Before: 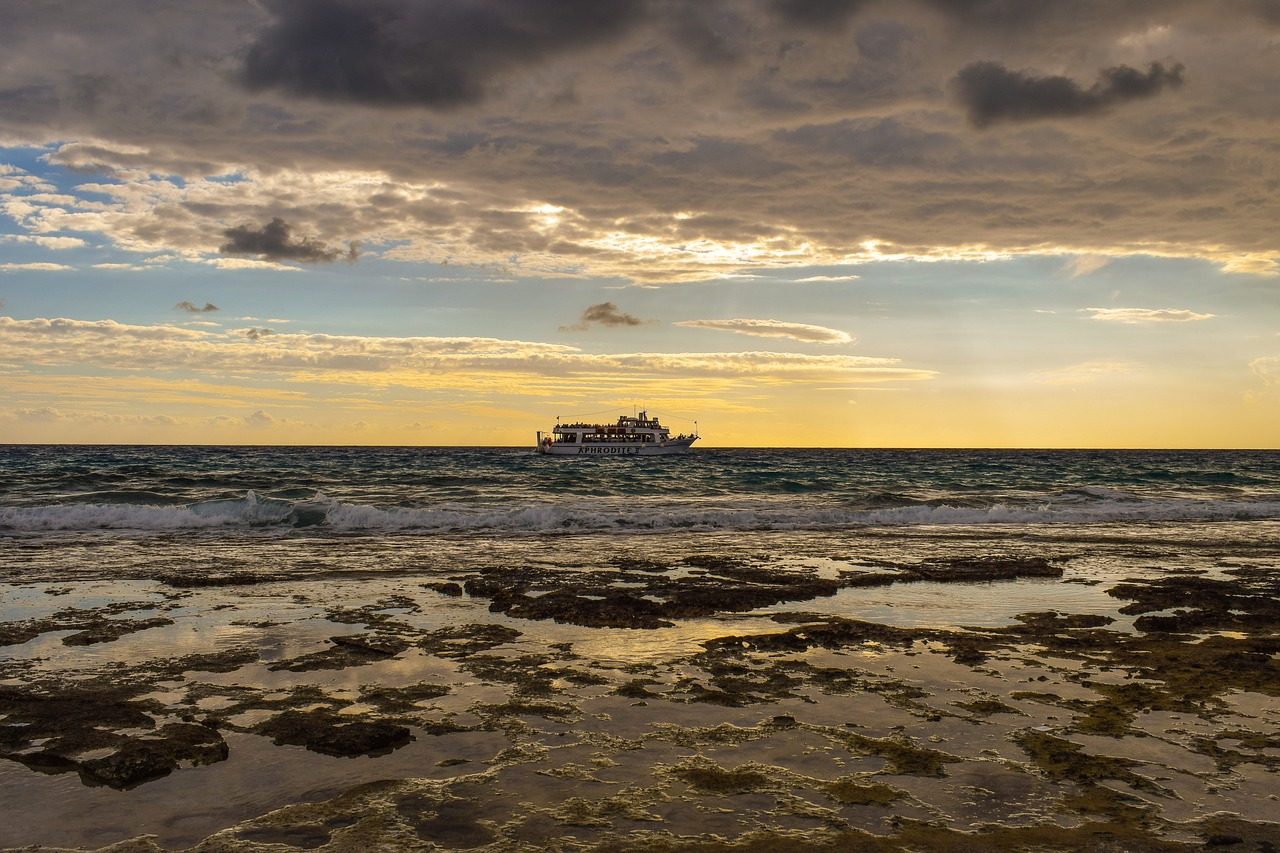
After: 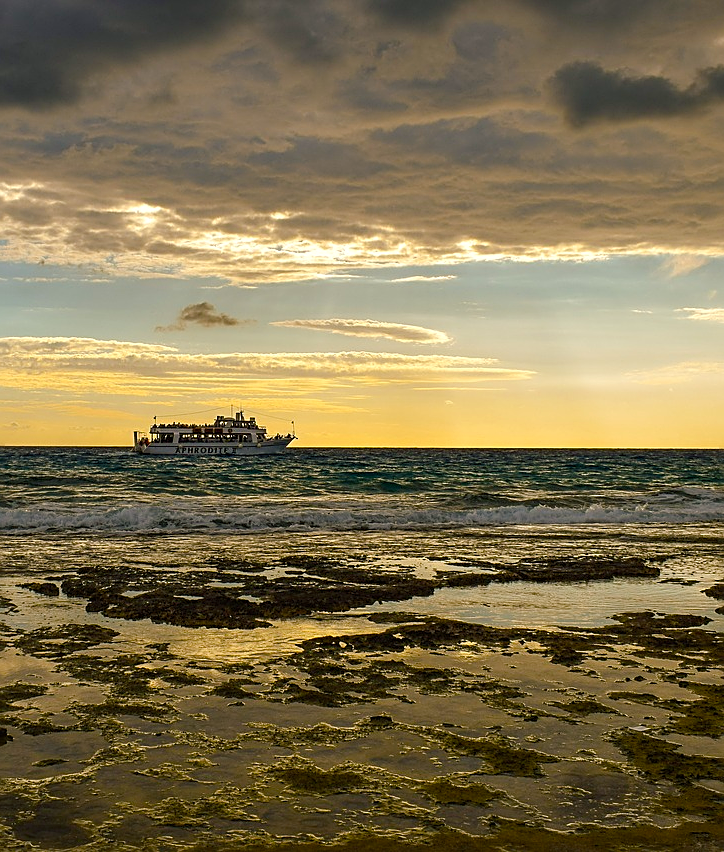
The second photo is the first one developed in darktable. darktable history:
crop: left 31.552%, top 0.013%, right 11.864%
sharpen: on, module defaults
color balance rgb: shadows lift › luminance -7.514%, shadows lift › chroma 2.415%, shadows lift › hue 163.59°, highlights gain › luminance 6.757%, highlights gain › chroma 1.971%, highlights gain › hue 93.21°, perceptual saturation grading › global saturation 26.266%, perceptual saturation grading › highlights -28.136%, perceptual saturation grading › mid-tones 15.319%, perceptual saturation grading › shadows 33.866%
